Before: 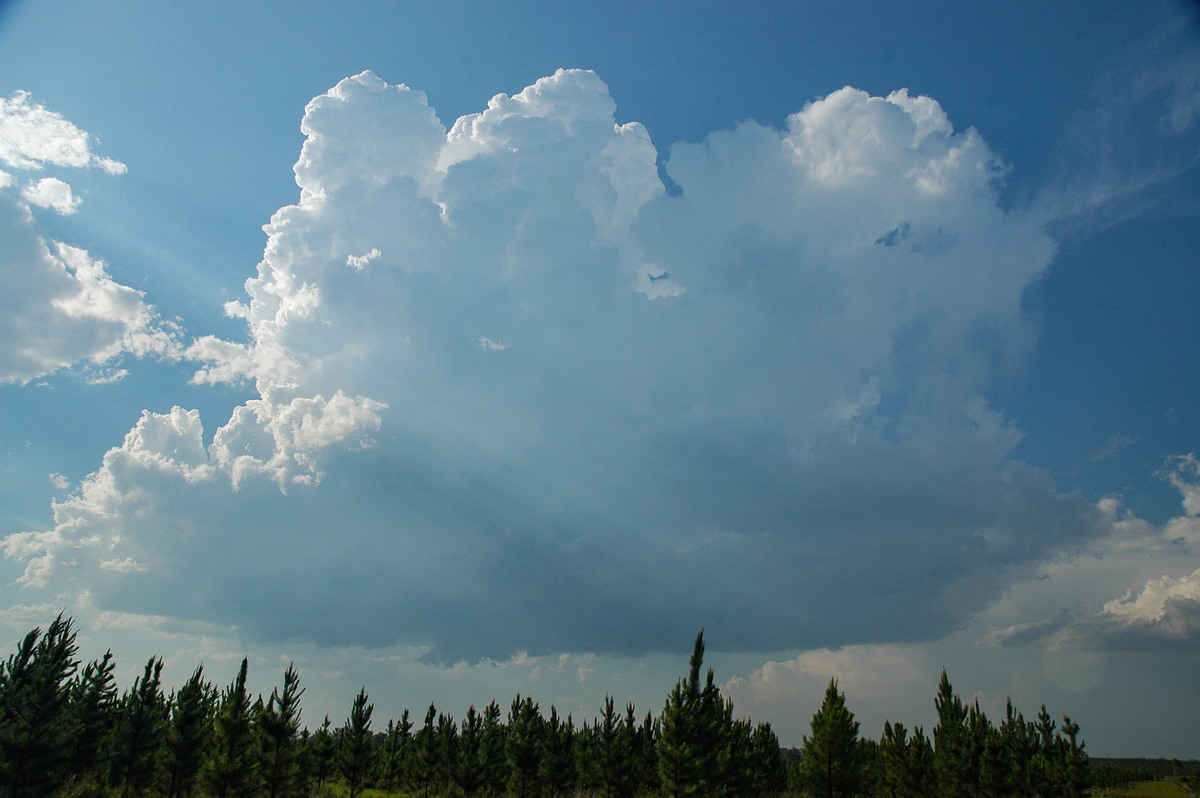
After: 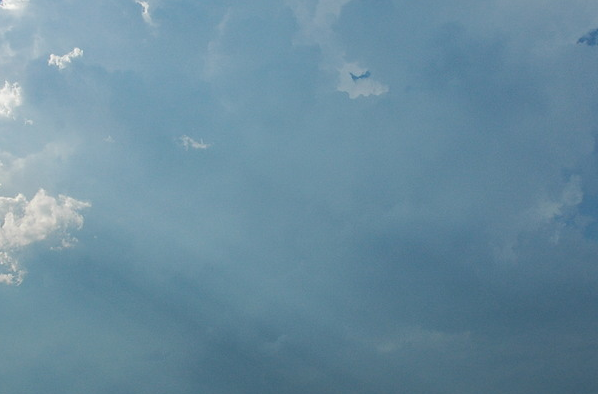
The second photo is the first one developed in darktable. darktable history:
crop: left 24.896%, top 25.3%, right 25.269%, bottom 25.264%
